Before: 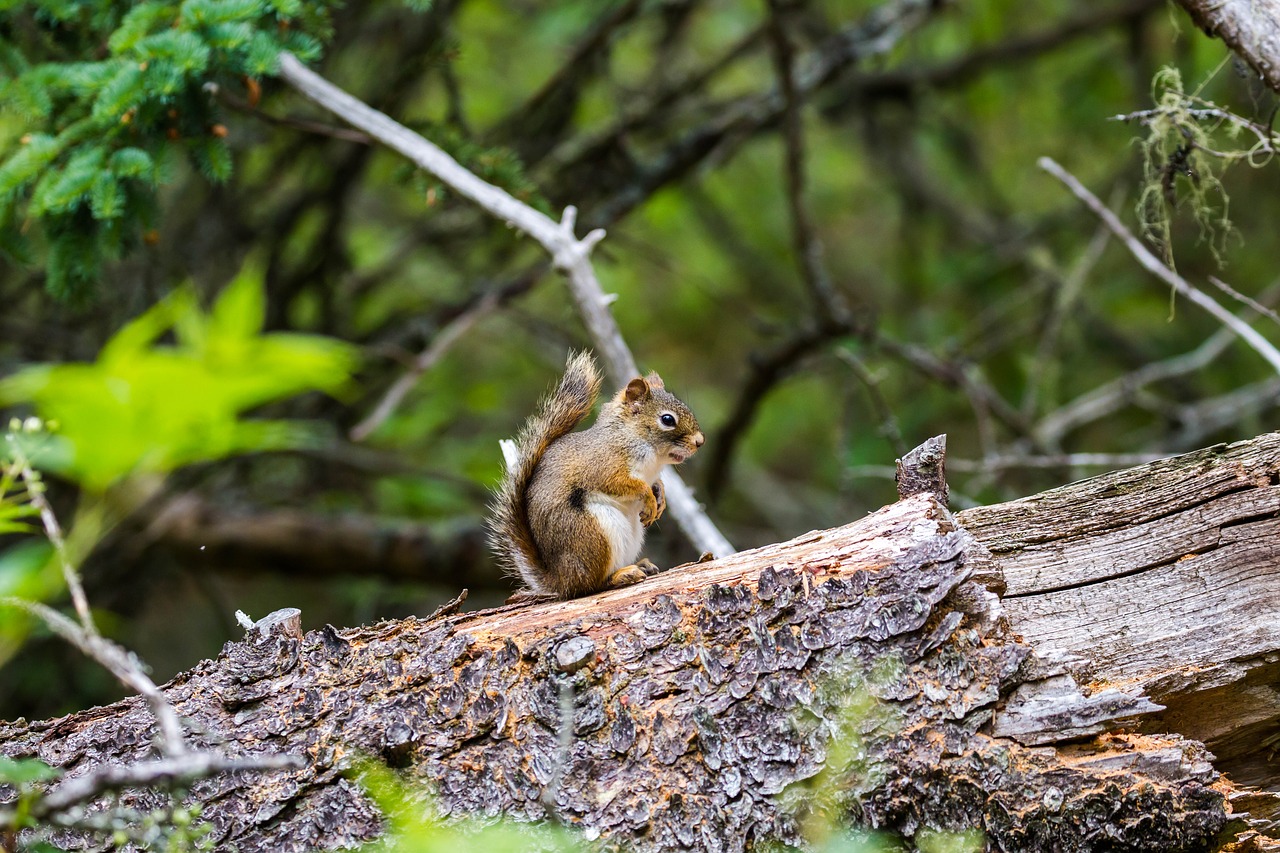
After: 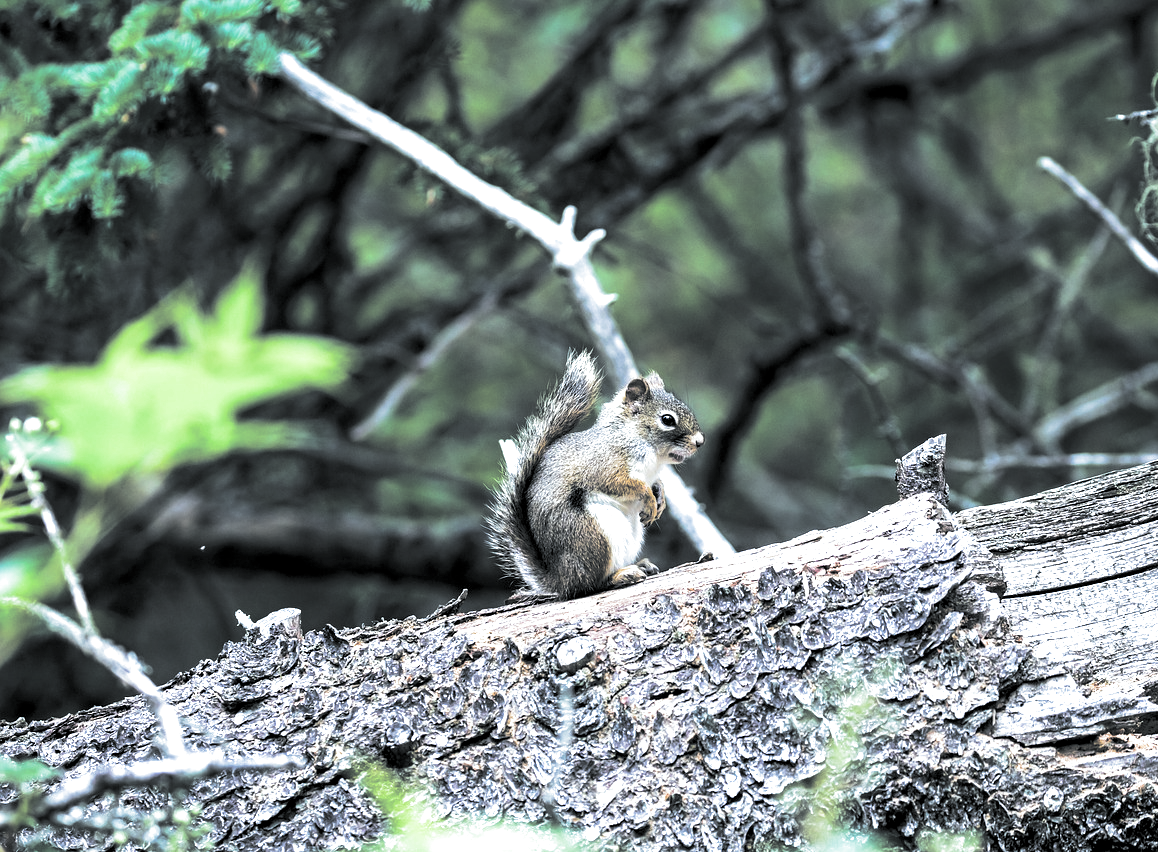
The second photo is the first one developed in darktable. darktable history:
exposure: exposure 0.6 EV, compensate highlight preservation false
color balance rgb: shadows lift › luminance -41.13%, shadows lift › chroma 14.13%, shadows lift › hue 260°, power › luminance -3.76%, power › chroma 0.56%, power › hue 40.37°, highlights gain › luminance 16.81%, highlights gain › chroma 2.94%, highlights gain › hue 260°, global offset › luminance -0.29%, global offset › chroma 0.31%, global offset › hue 260°, perceptual saturation grading › global saturation 20%, perceptual saturation grading › highlights -13.92%, perceptual saturation grading › shadows 50%
color correction: highlights a* -12.64, highlights b* -18.1, saturation 0.7
crop: right 9.509%, bottom 0.031%
split-toning: shadows › hue 190.8°, shadows › saturation 0.05, highlights › hue 54°, highlights › saturation 0.05, compress 0%
